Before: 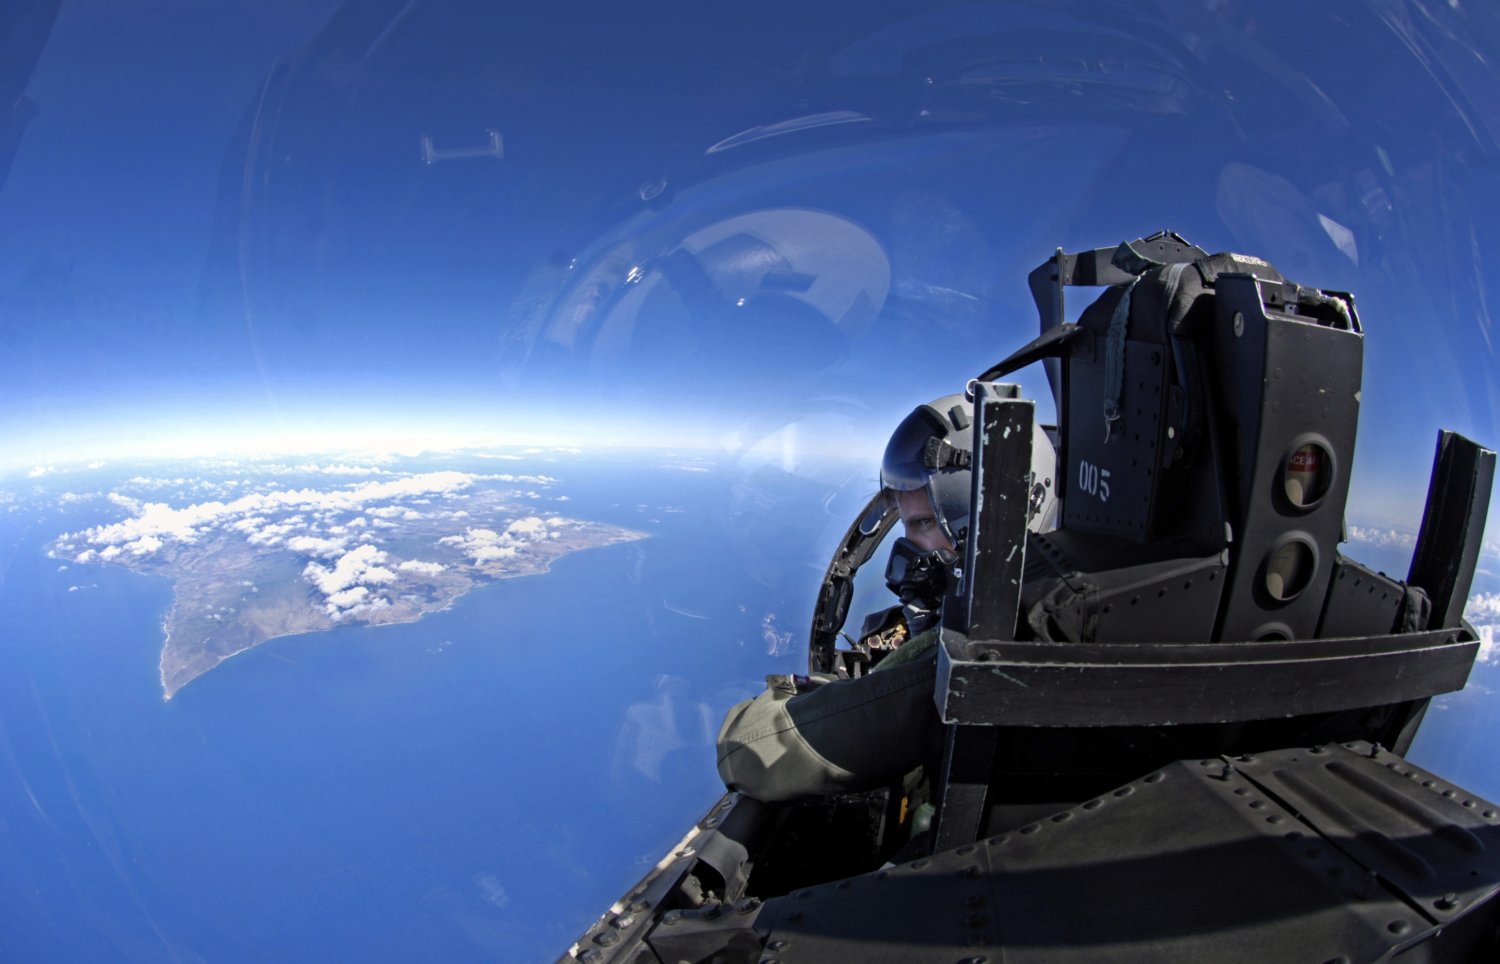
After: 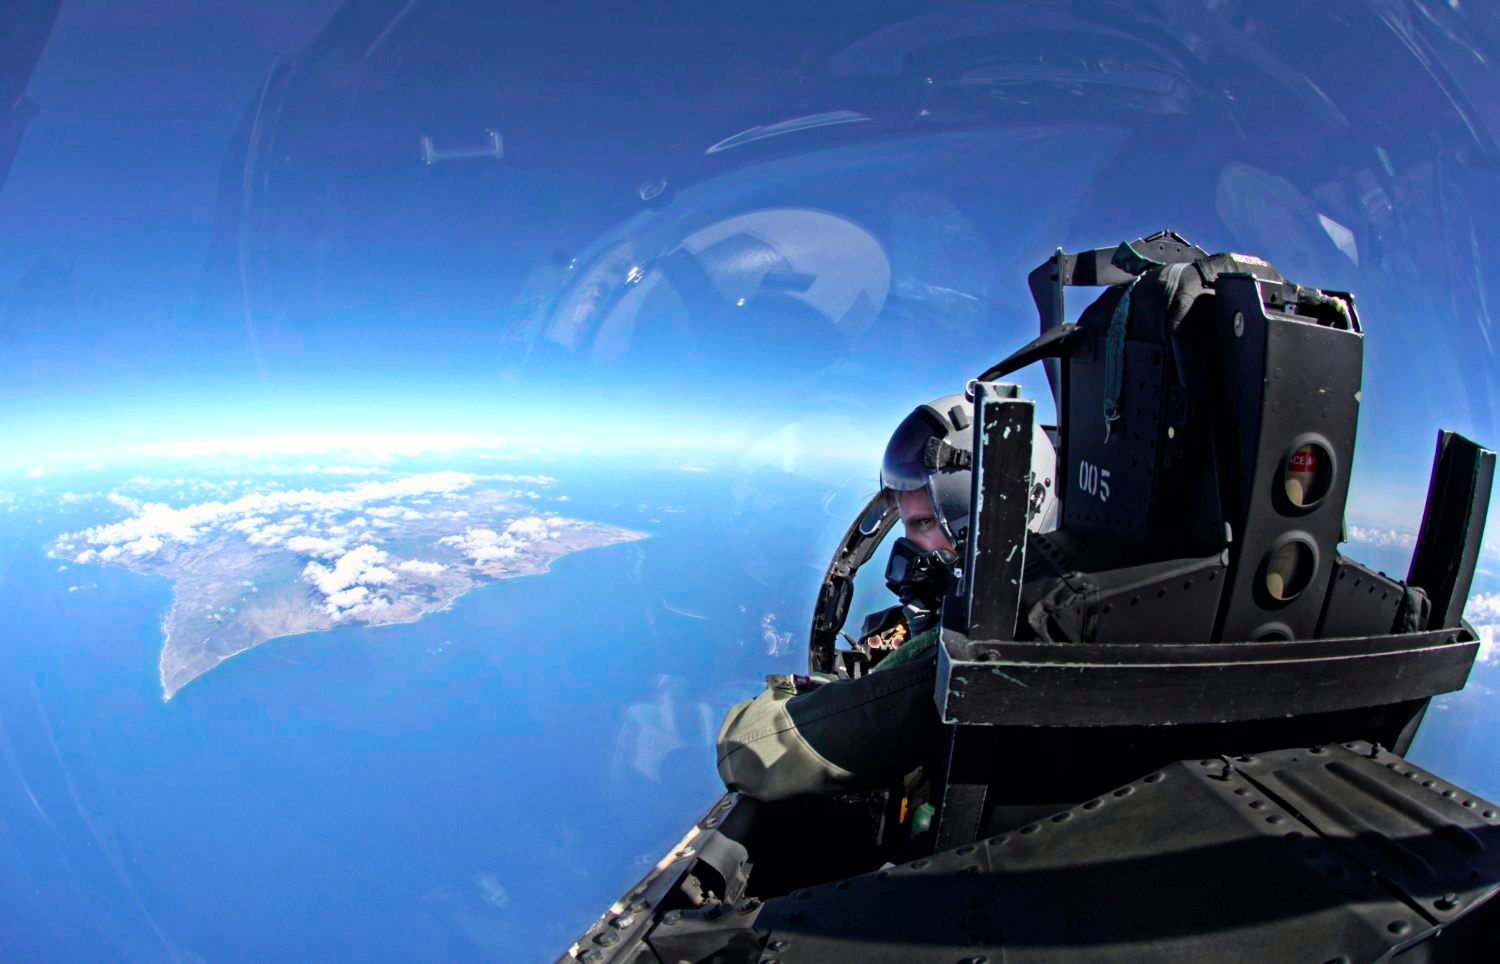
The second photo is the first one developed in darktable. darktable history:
tone curve: curves: ch0 [(0, 0) (0.051, 0.047) (0.102, 0.099) (0.258, 0.29) (0.442, 0.527) (0.695, 0.804) (0.88, 0.952) (1, 1)]; ch1 [(0, 0) (0.339, 0.298) (0.402, 0.363) (0.444, 0.415) (0.485, 0.469) (0.494, 0.493) (0.504, 0.501) (0.525, 0.534) (0.555, 0.593) (0.594, 0.648) (1, 1)]; ch2 [(0, 0) (0.48, 0.48) (0.504, 0.5) (0.535, 0.557) (0.581, 0.623) (0.649, 0.683) (0.824, 0.815) (1, 1)], color space Lab, independent channels, preserve colors none
